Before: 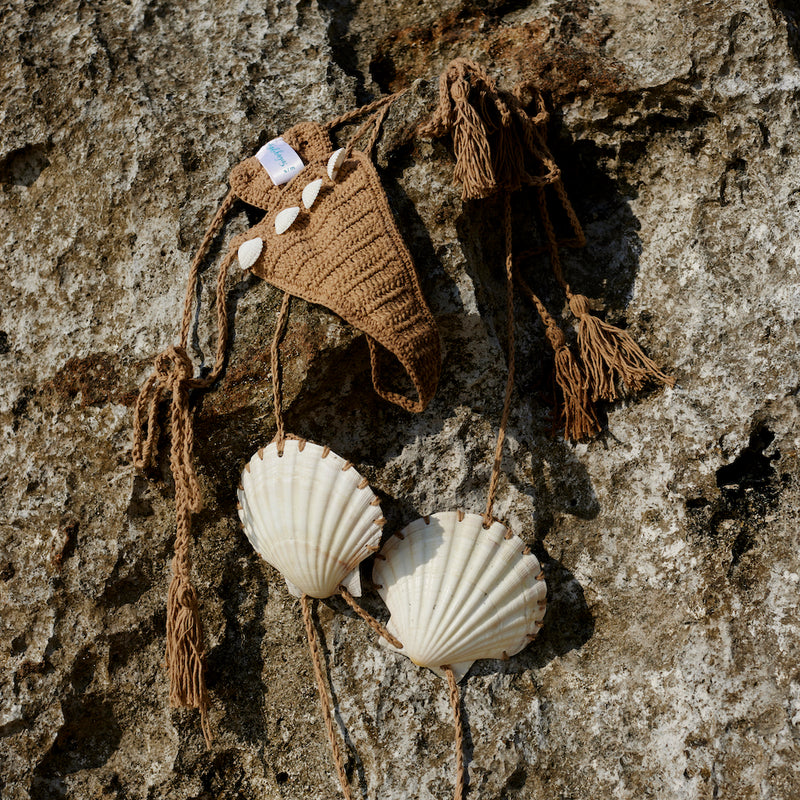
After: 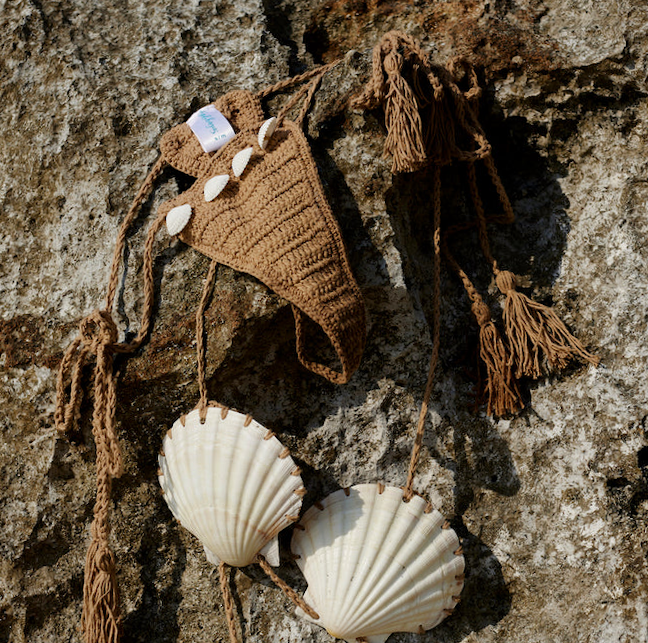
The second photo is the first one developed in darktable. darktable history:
crop and rotate: left 10.77%, top 5.1%, right 10.41%, bottom 16.76%
rotate and perspective: rotation 1.72°, automatic cropping off
